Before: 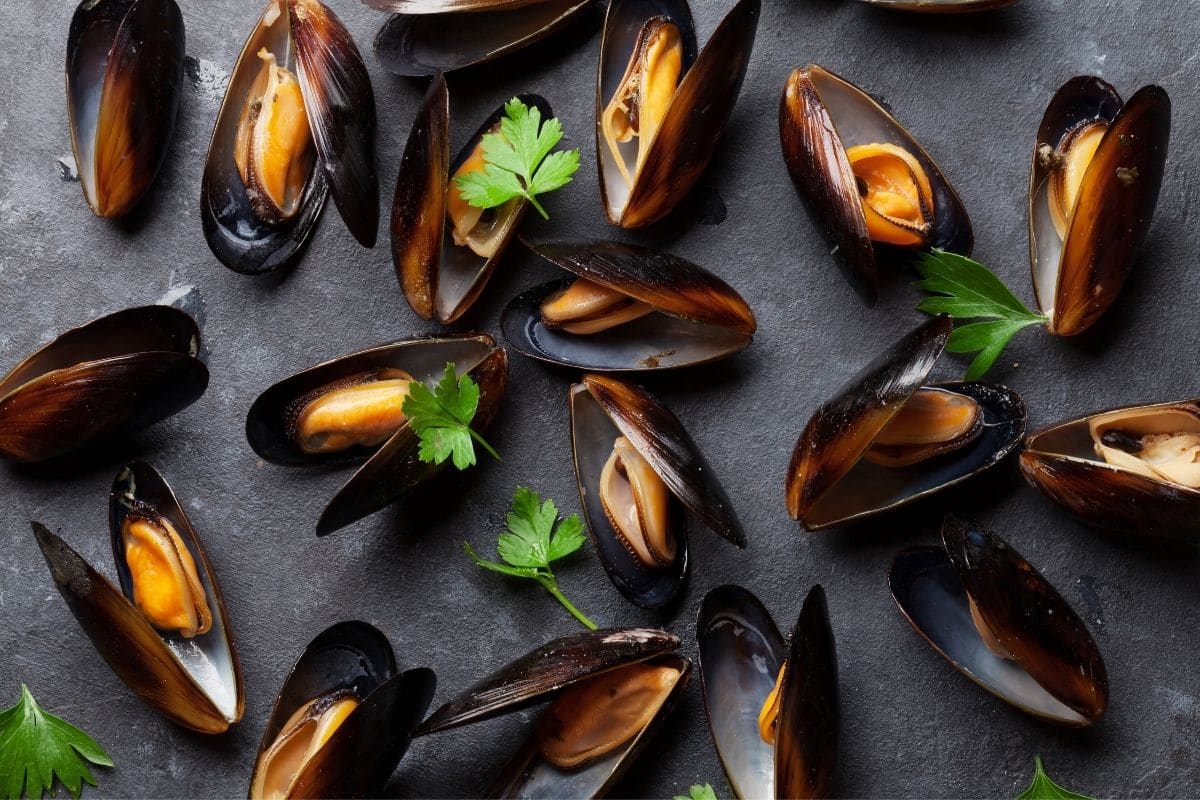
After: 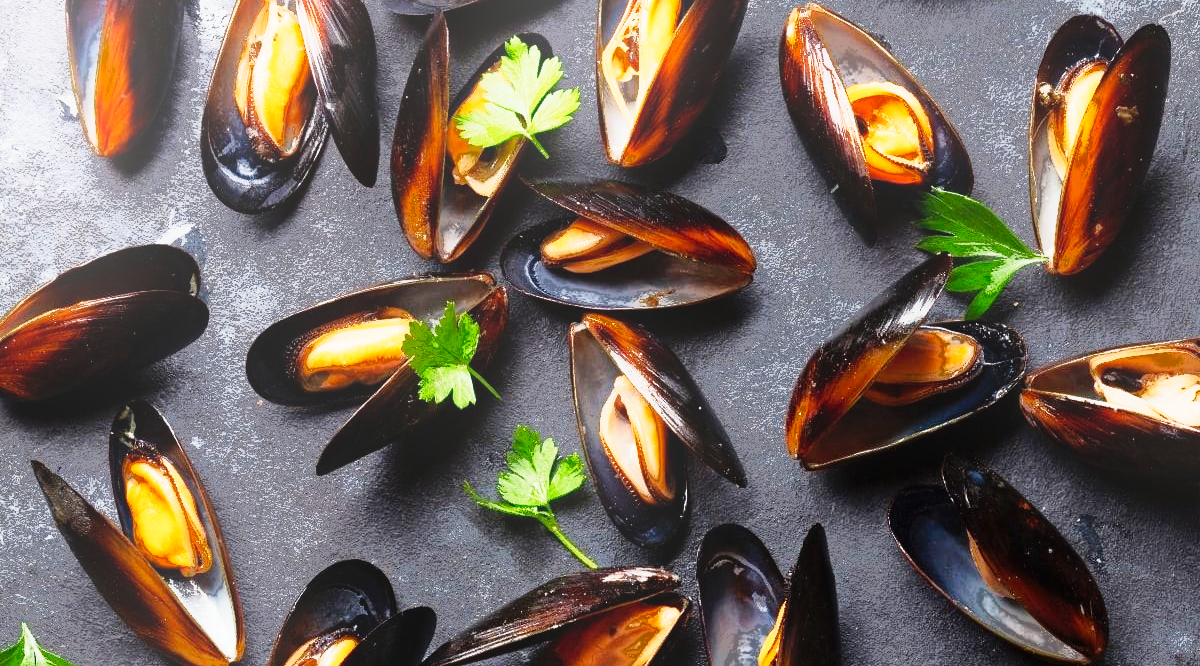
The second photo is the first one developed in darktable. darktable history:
tone curve: curves: ch0 [(0, 0) (0.003, 0.003) (0.011, 0.012) (0.025, 0.027) (0.044, 0.048) (0.069, 0.074) (0.1, 0.117) (0.136, 0.177) (0.177, 0.246) (0.224, 0.324) (0.277, 0.422) (0.335, 0.531) (0.399, 0.633) (0.468, 0.733) (0.543, 0.824) (0.623, 0.895) (0.709, 0.938) (0.801, 0.961) (0.898, 0.98) (1, 1)], preserve colors none
bloom: on, module defaults
fill light: exposure -0.73 EV, center 0.69, width 2.2
crop: top 7.625%, bottom 8.027%
